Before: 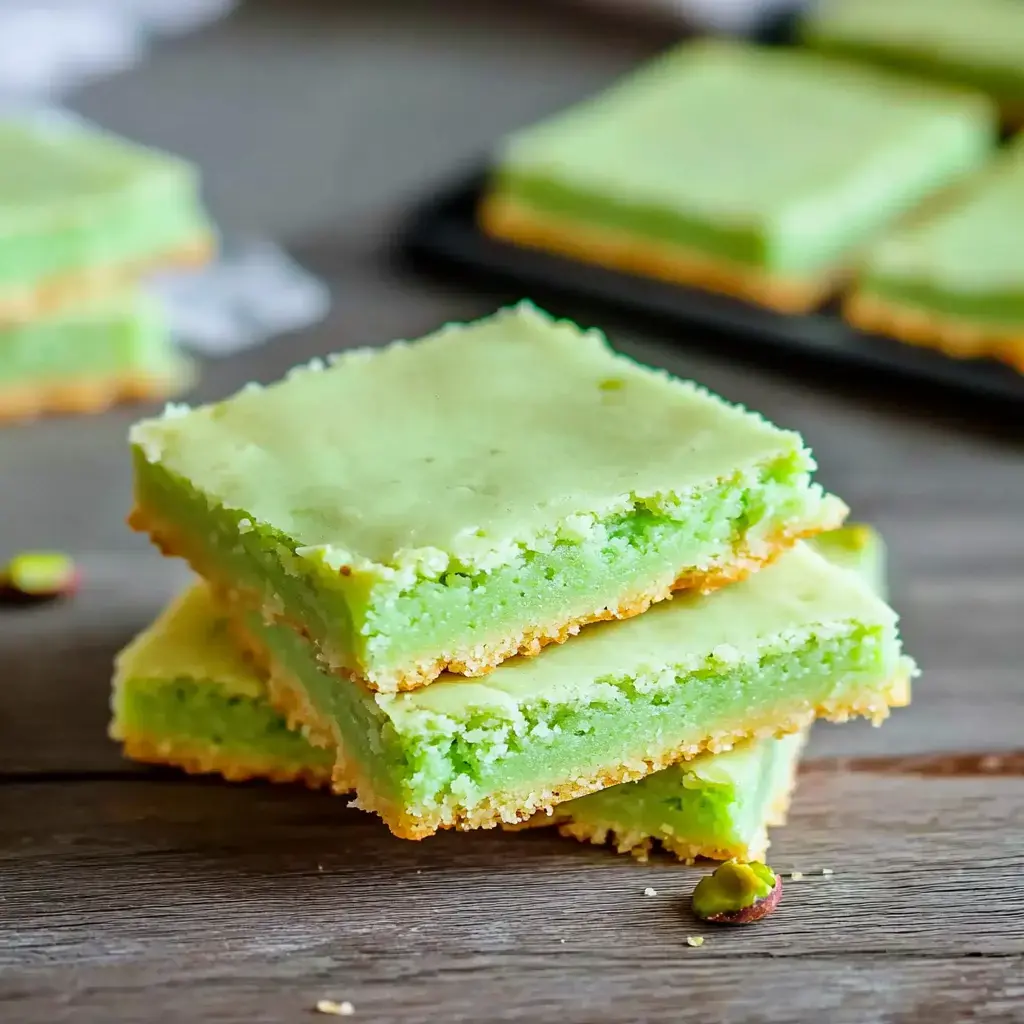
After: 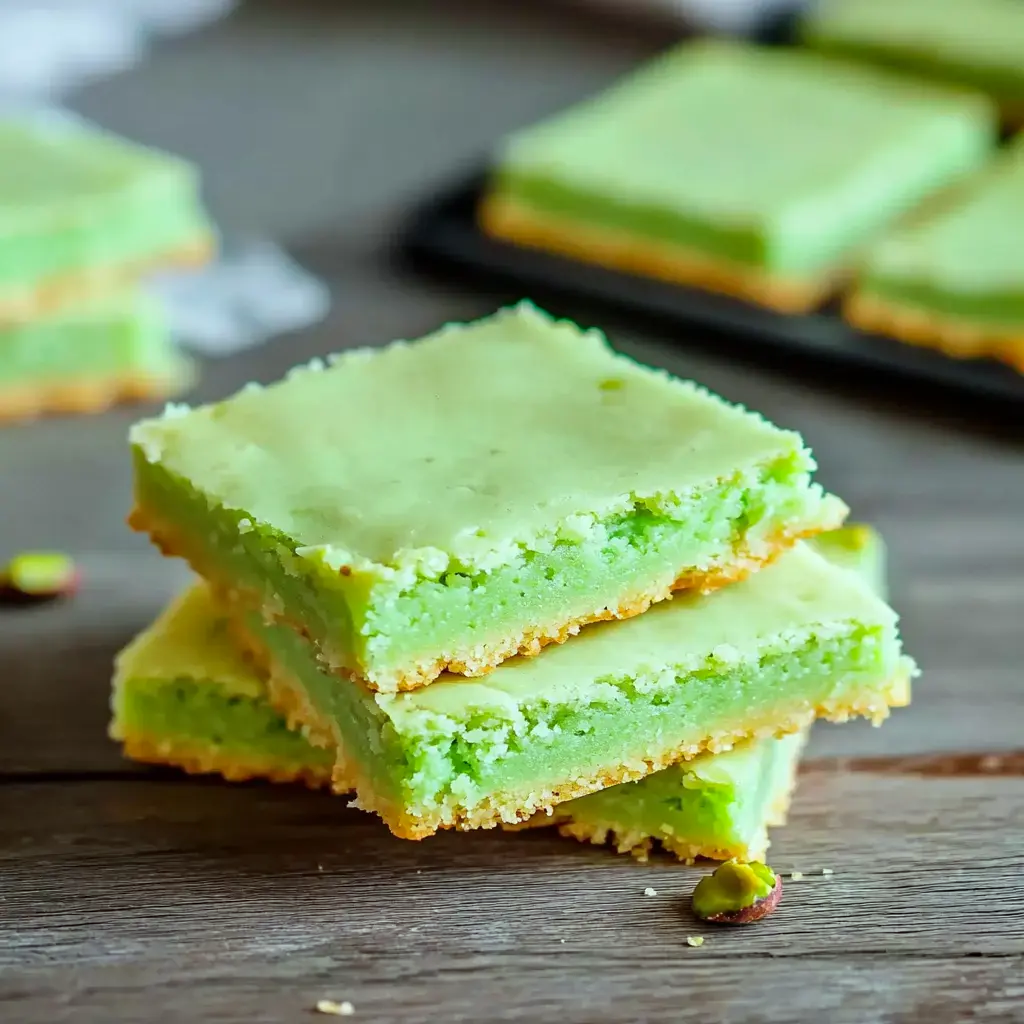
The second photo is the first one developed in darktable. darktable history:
tone equalizer: smoothing diameter 24.93%, edges refinement/feathering 14.95, preserve details guided filter
color correction: highlights a* -6.49, highlights b* 0.827
